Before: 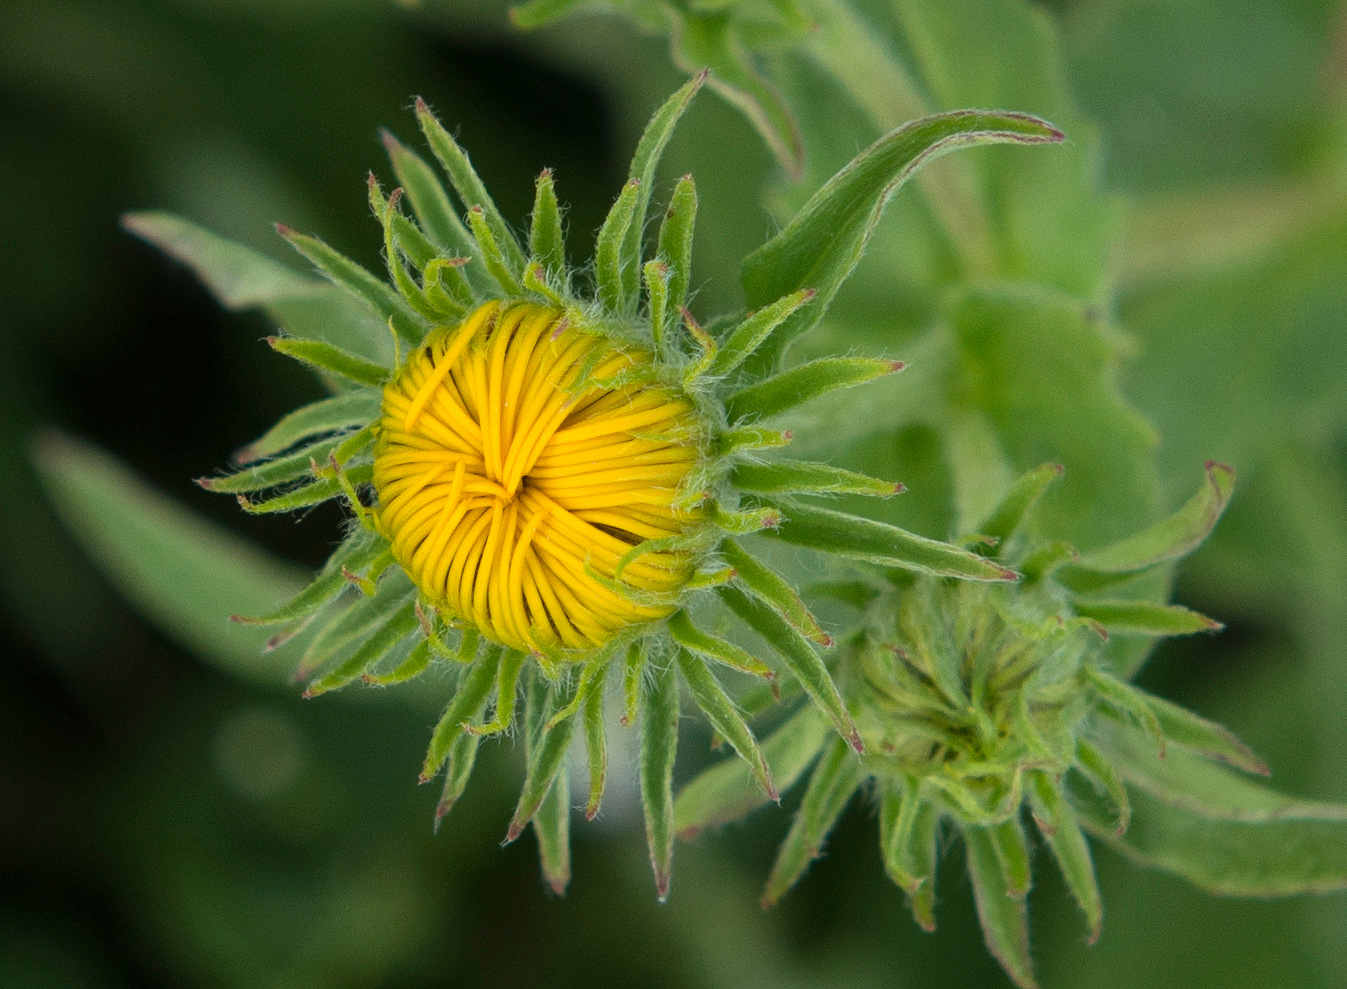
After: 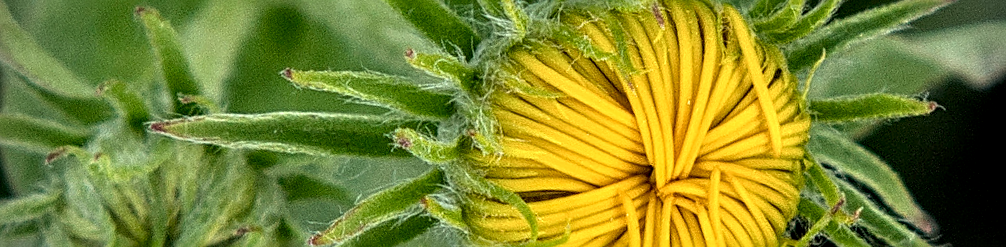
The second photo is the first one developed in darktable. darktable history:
local contrast: highlights 0%, shadows 0%, detail 182%
sharpen: radius 2.531, amount 0.628
vignetting: fall-off start 79.88%
crop and rotate: angle 16.12°, top 30.835%, bottom 35.653%
